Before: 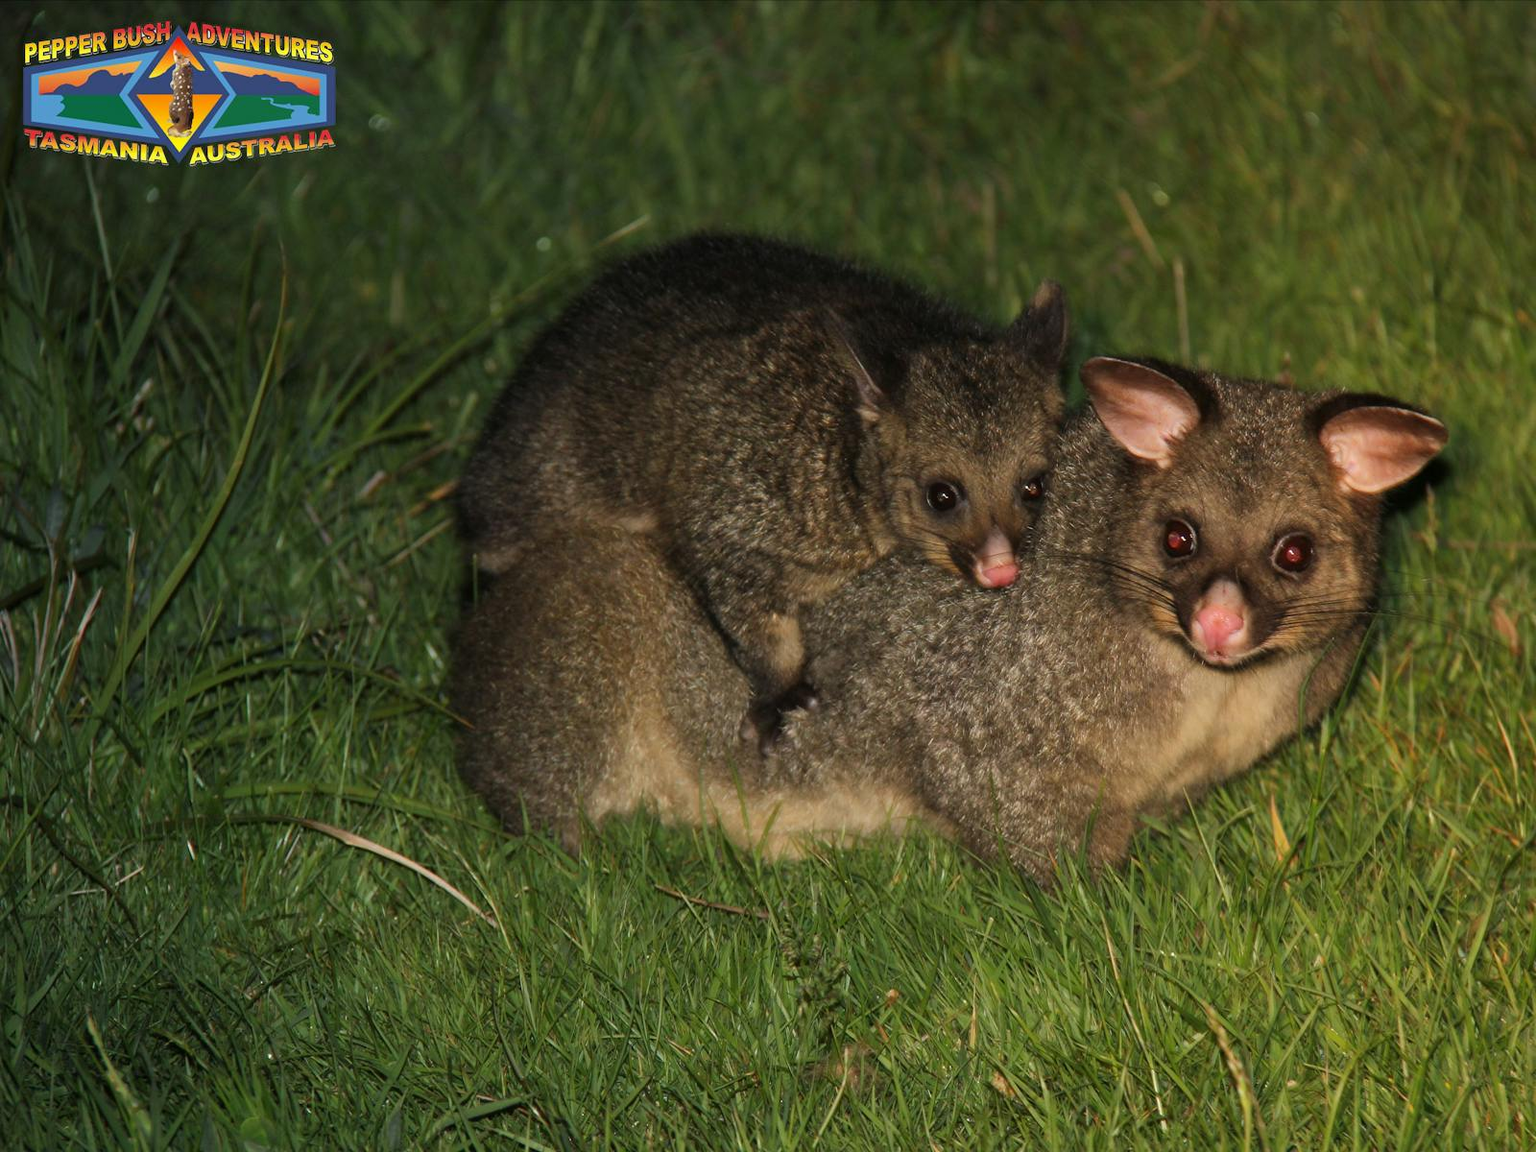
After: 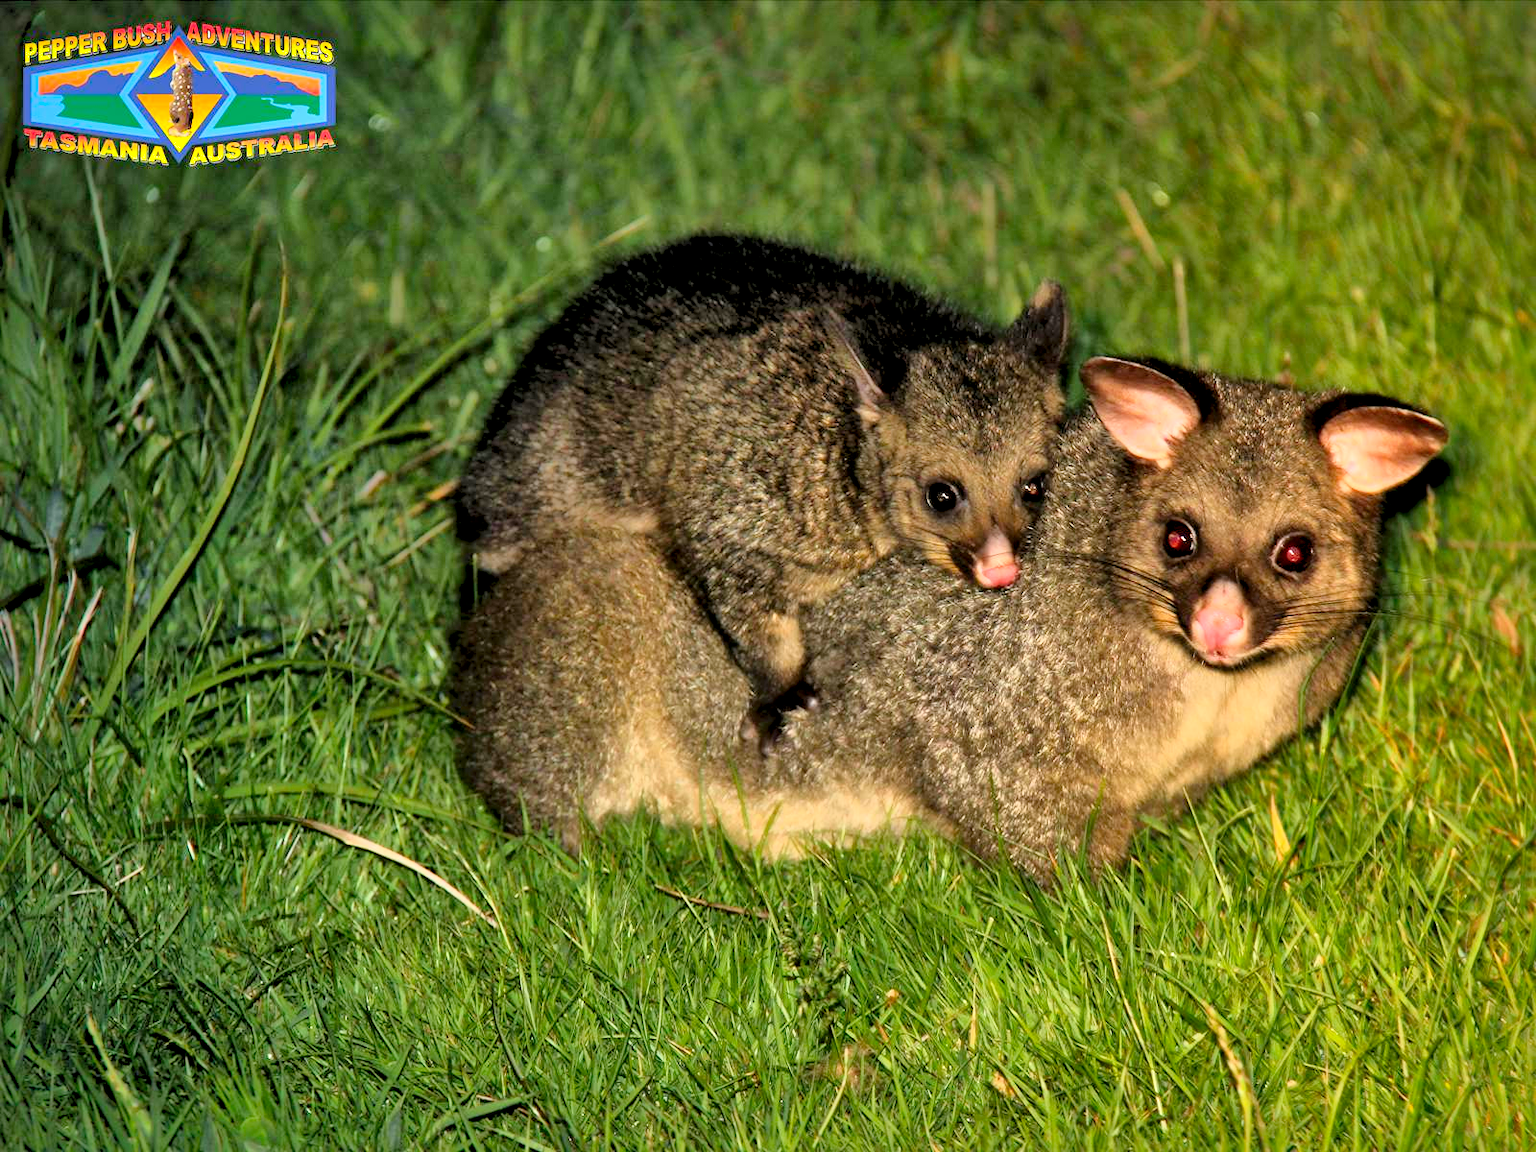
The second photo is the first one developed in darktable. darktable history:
local contrast: mode bilateral grid, contrast 69, coarseness 74, detail 180%, midtone range 0.2
levels: levels [0.072, 0.414, 0.976]
color balance rgb: shadows lift › chroma 1.731%, shadows lift › hue 264.65°, perceptual saturation grading › global saturation -0.119%, global vibrance 32.952%
shadows and highlights: on, module defaults
